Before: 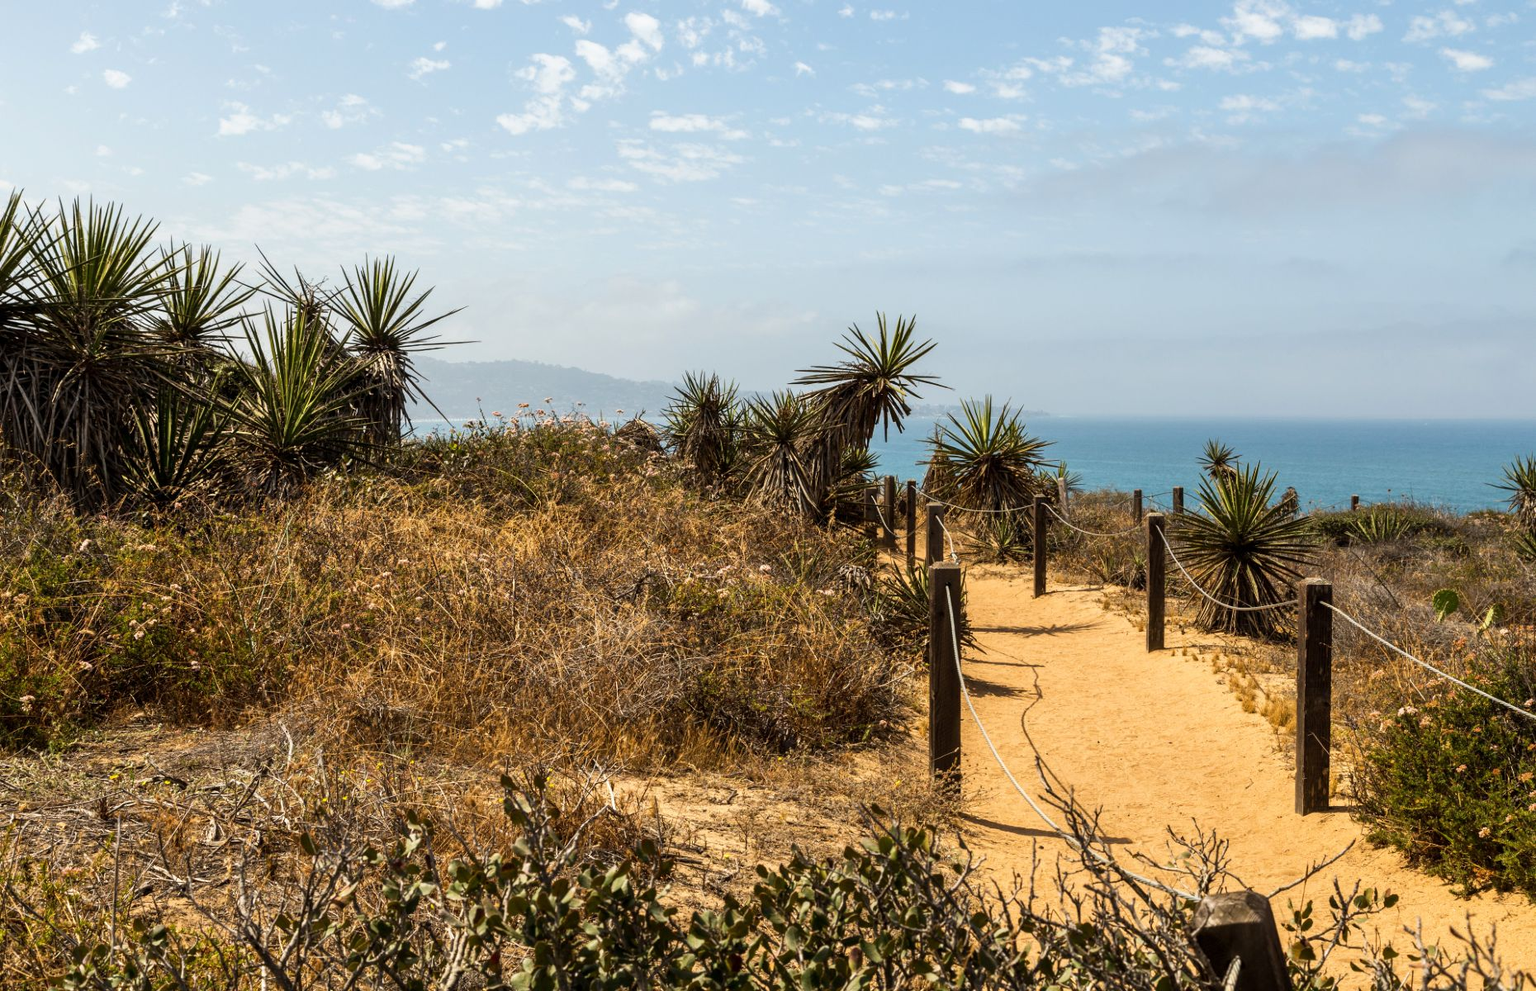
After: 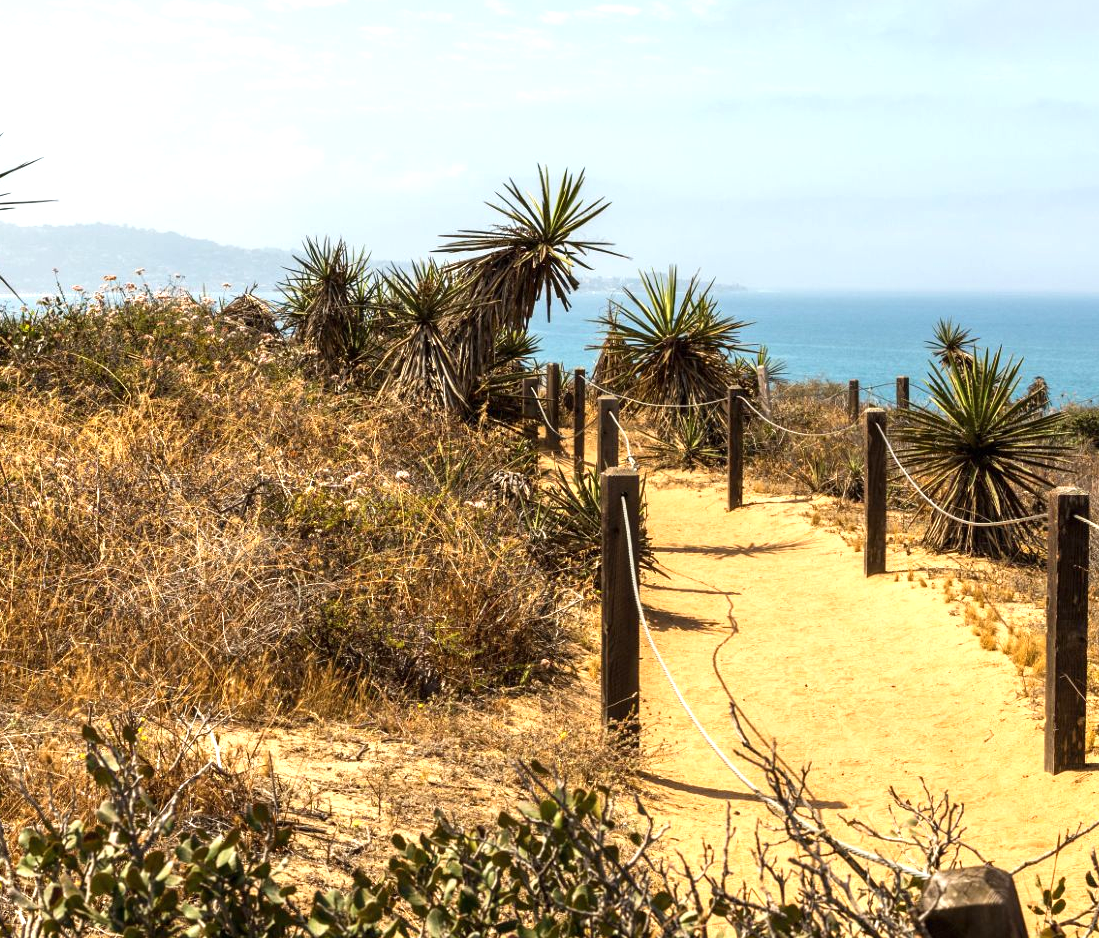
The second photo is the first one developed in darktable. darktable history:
crop and rotate: left 28.186%, top 17.764%, right 12.713%, bottom 4.038%
exposure: black level correction 0, exposure 0.682 EV, compensate exposure bias true, compensate highlight preservation false
